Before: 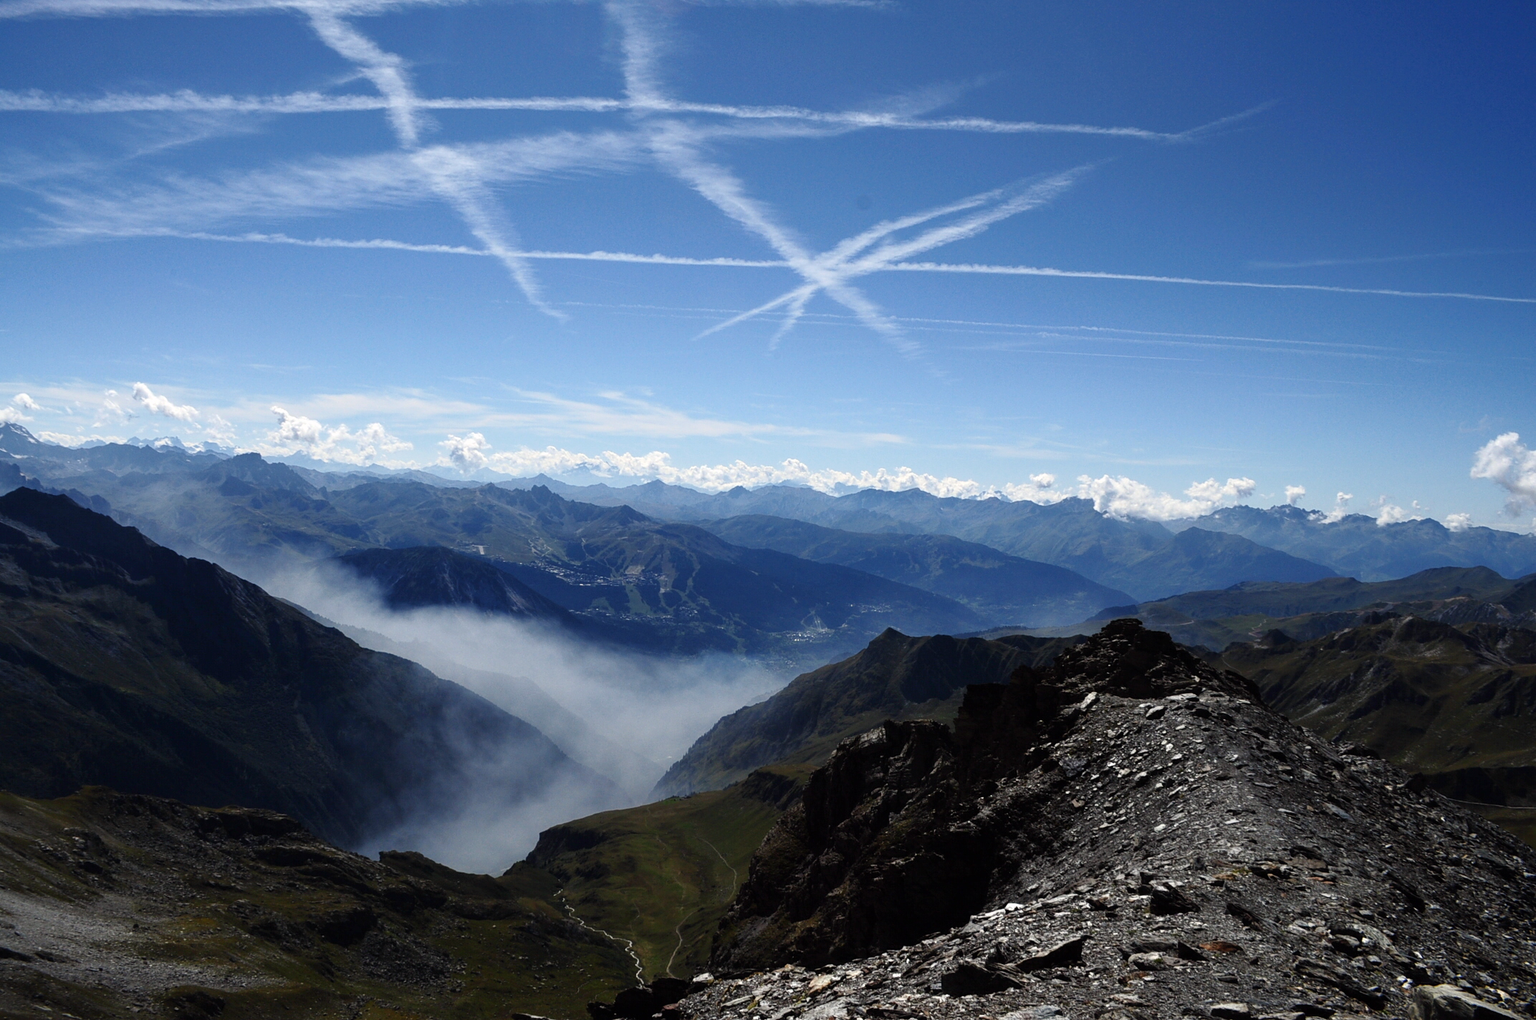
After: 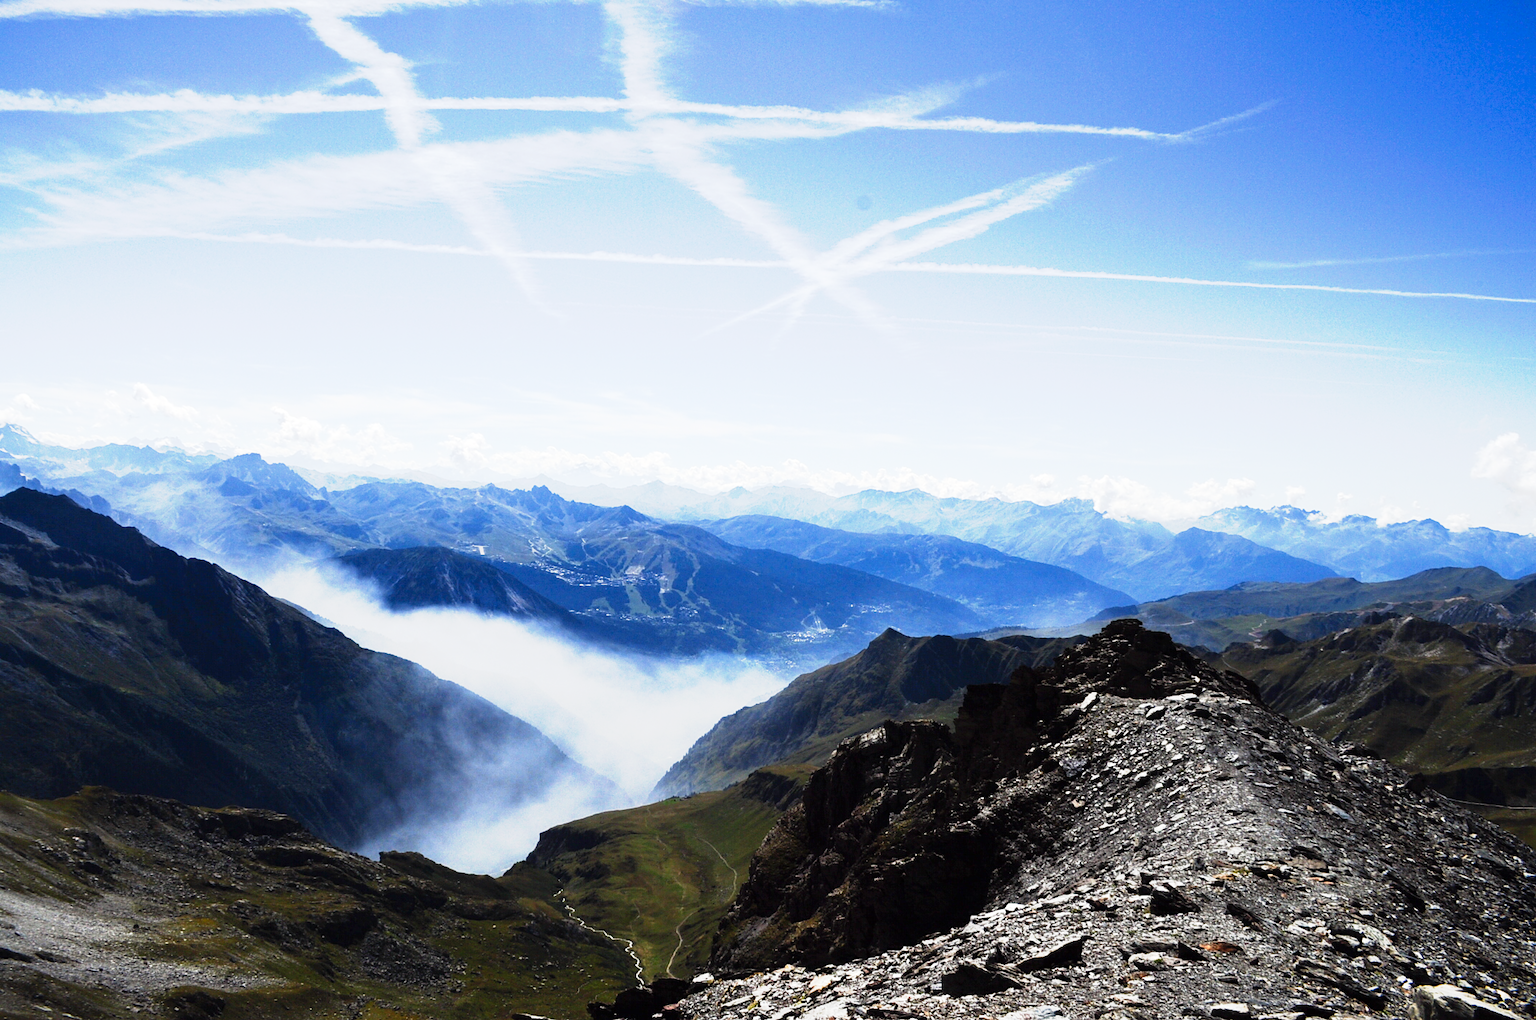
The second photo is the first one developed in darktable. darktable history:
tone curve: curves: ch0 [(0, 0) (0.003, 0.005) (0.011, 0.018) (0.025, 0.041) (0.044, 0.072) (0.069, 0.113) (0.1, 0.163) (0.136, 0.221) (0.177, 0.289) (0.224, 0.366) (0.277, 0.452) (0.335, 0.546) (0.399, 0.65) (0.468, 0.763) (0.543, 0.885) (0.623, 0.93) (0.709, 0.946) (0.801, 0.963) (0.898, 0.981) (1, 1)], preserve colors none
